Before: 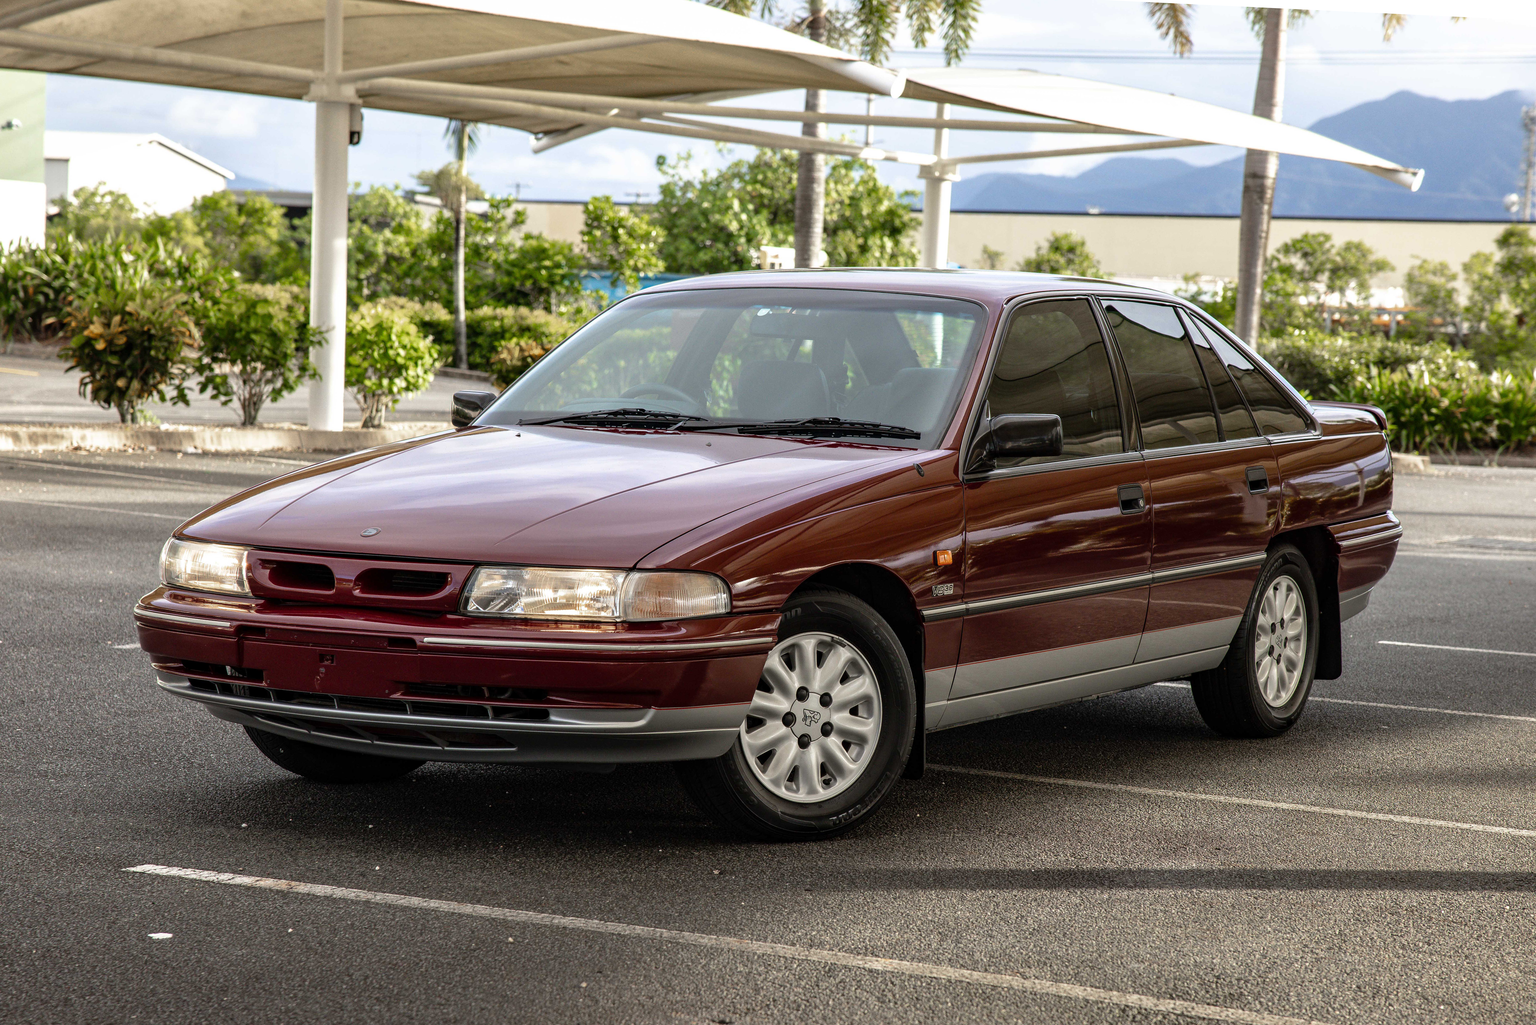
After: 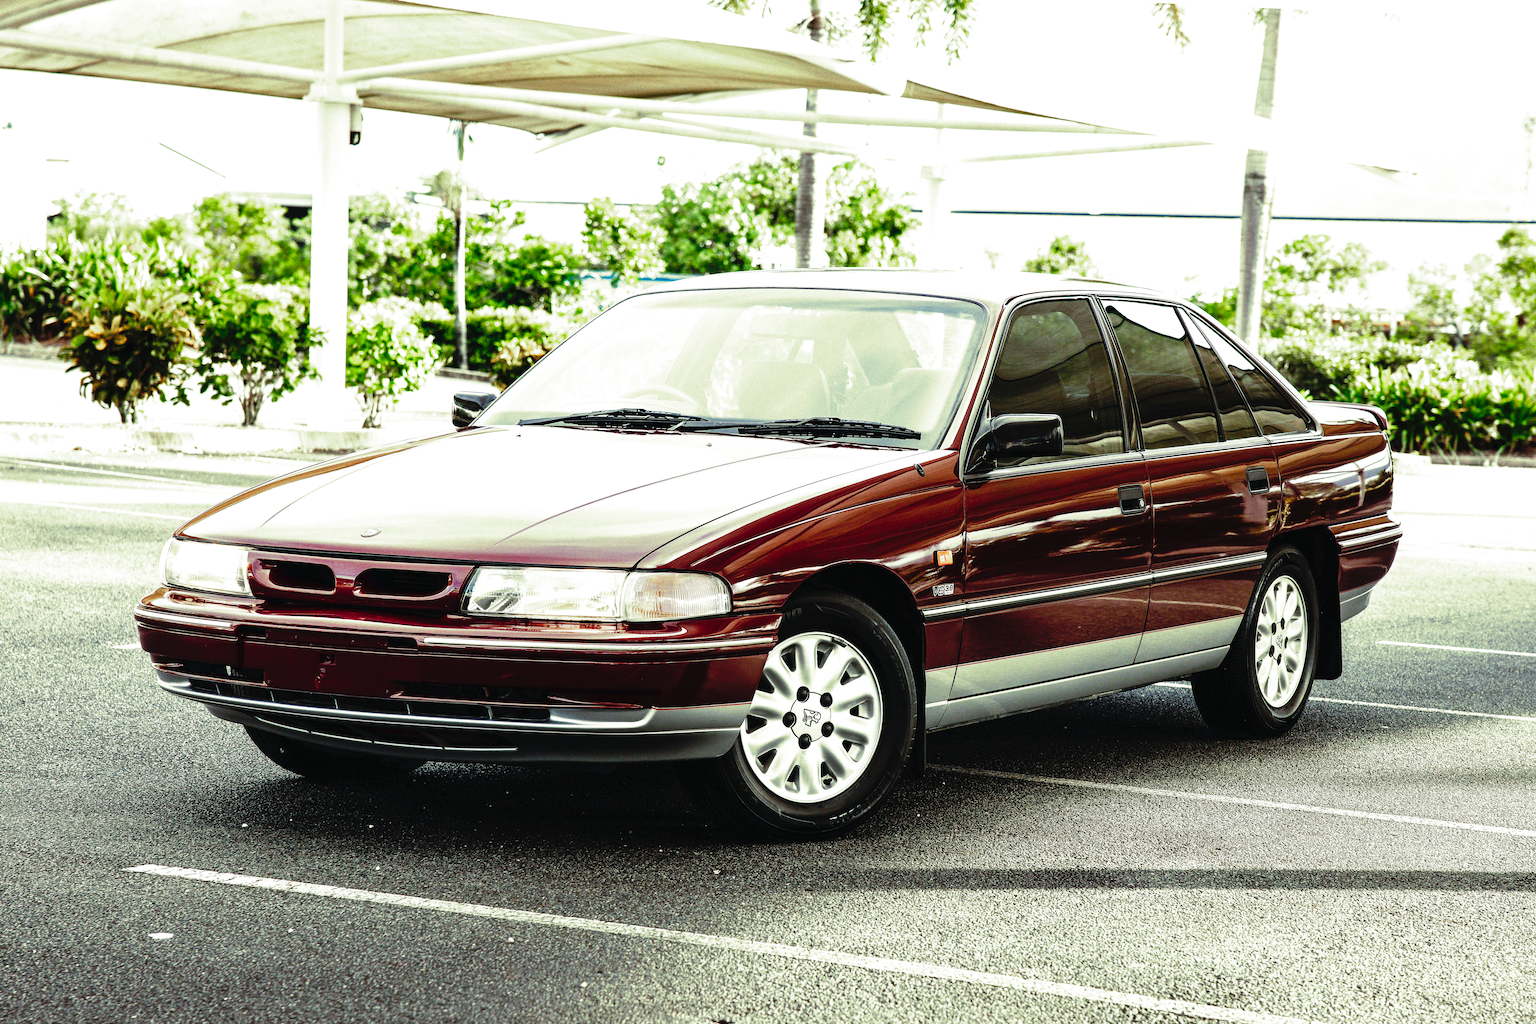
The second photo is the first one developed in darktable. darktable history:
color correction: highlights a* -11.71, highlights b* -15.58
tone curve: curves: ch0 [(0, 0) (0.003, 0.03) (0.011, 0.022) (0.025, 0.018) (0.044, 0.031) (0.069, 0.035) (0.1, 0.04) (0.136, 0.046) (0.177, 0.063) (0.224, 0.087) (0.277, 0.15) (0.335, 0.252) (0.399, 0.354) (0.468, 0.475) (0.543, 0.602) (0.623, 0.73) (0.709, 0.856) (0.801, 0.945) (0.898, 0.987) (1, 1)], preserve colors none
exposure: black level correction 0, exposure 0.9 EV, compensate highlight preservation false
split-toning: shadows › hue 290.82°, shadows › saturation 0.34, highlights › saturation 0.38, balance 0, compress 50%
